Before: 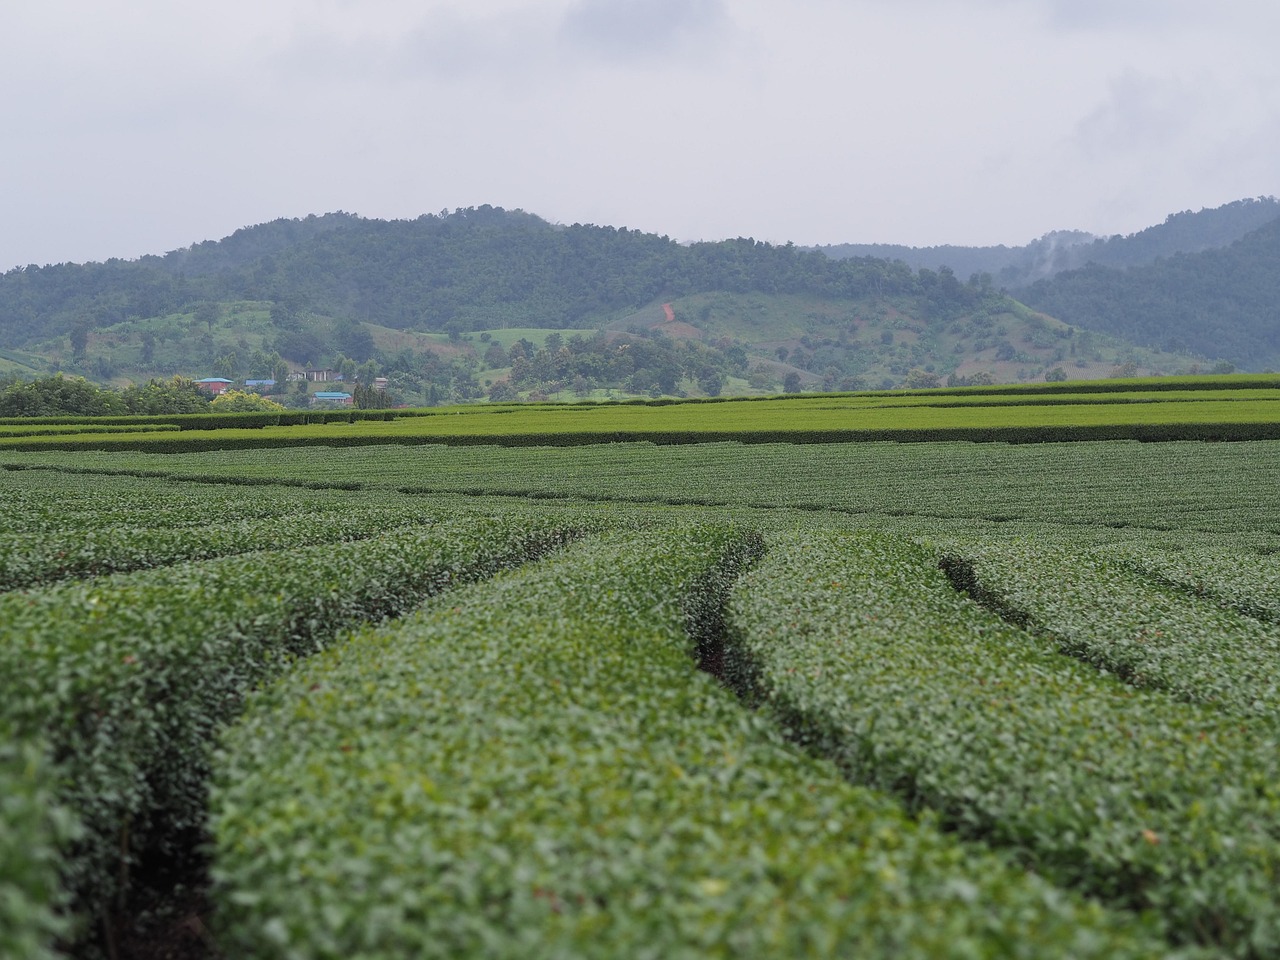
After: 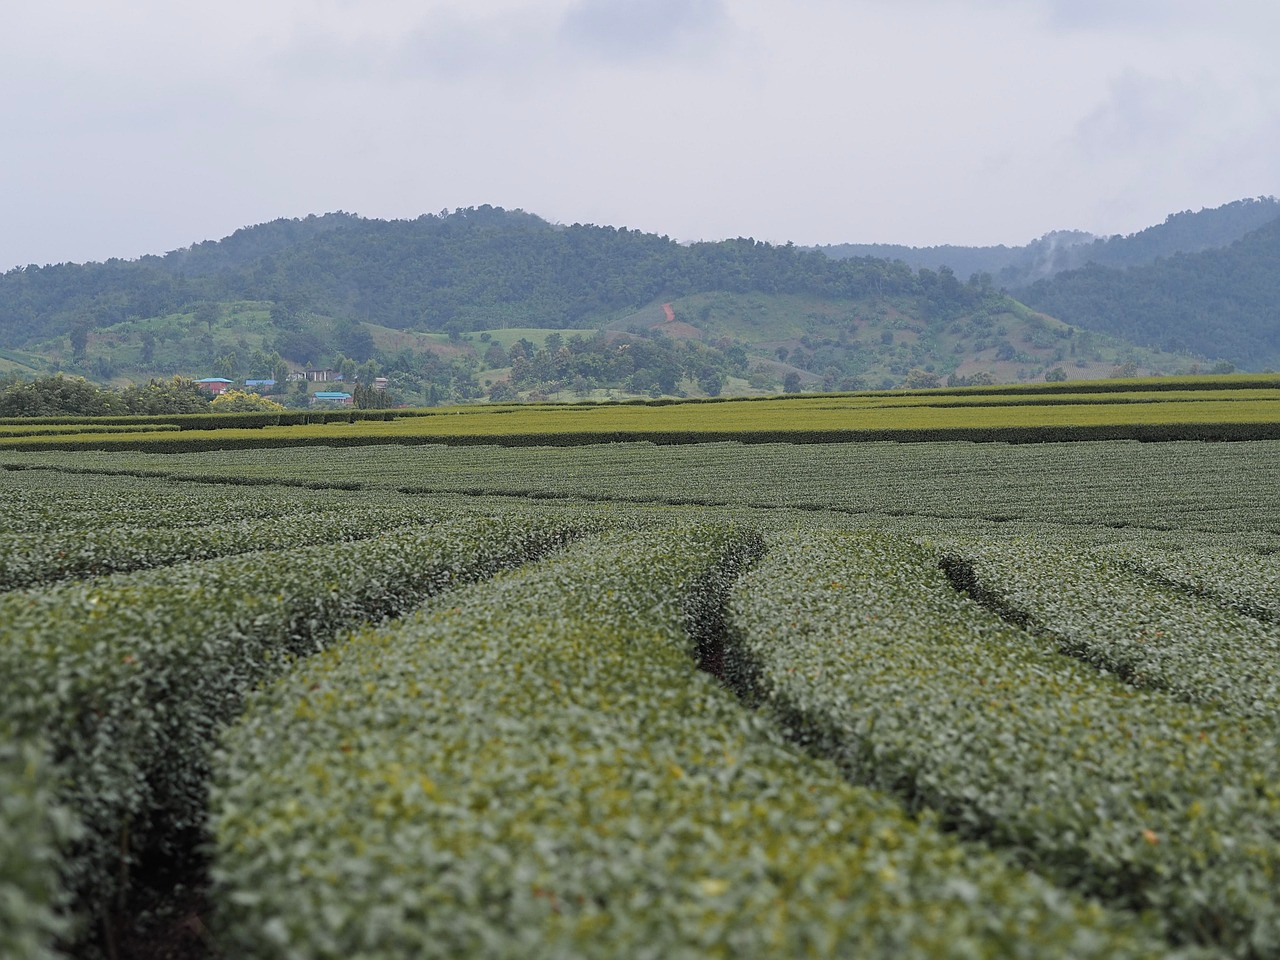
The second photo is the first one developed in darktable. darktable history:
color zones: curves: ch1 [(0.263, 0.53) (0.376, 0.287) (0.487, 0.512) (0.748, 0.547) (1, 0.513)]; ch2 [(0.262, 0.45) (0.751, 0.477)]
sharpen: amount 0.217
